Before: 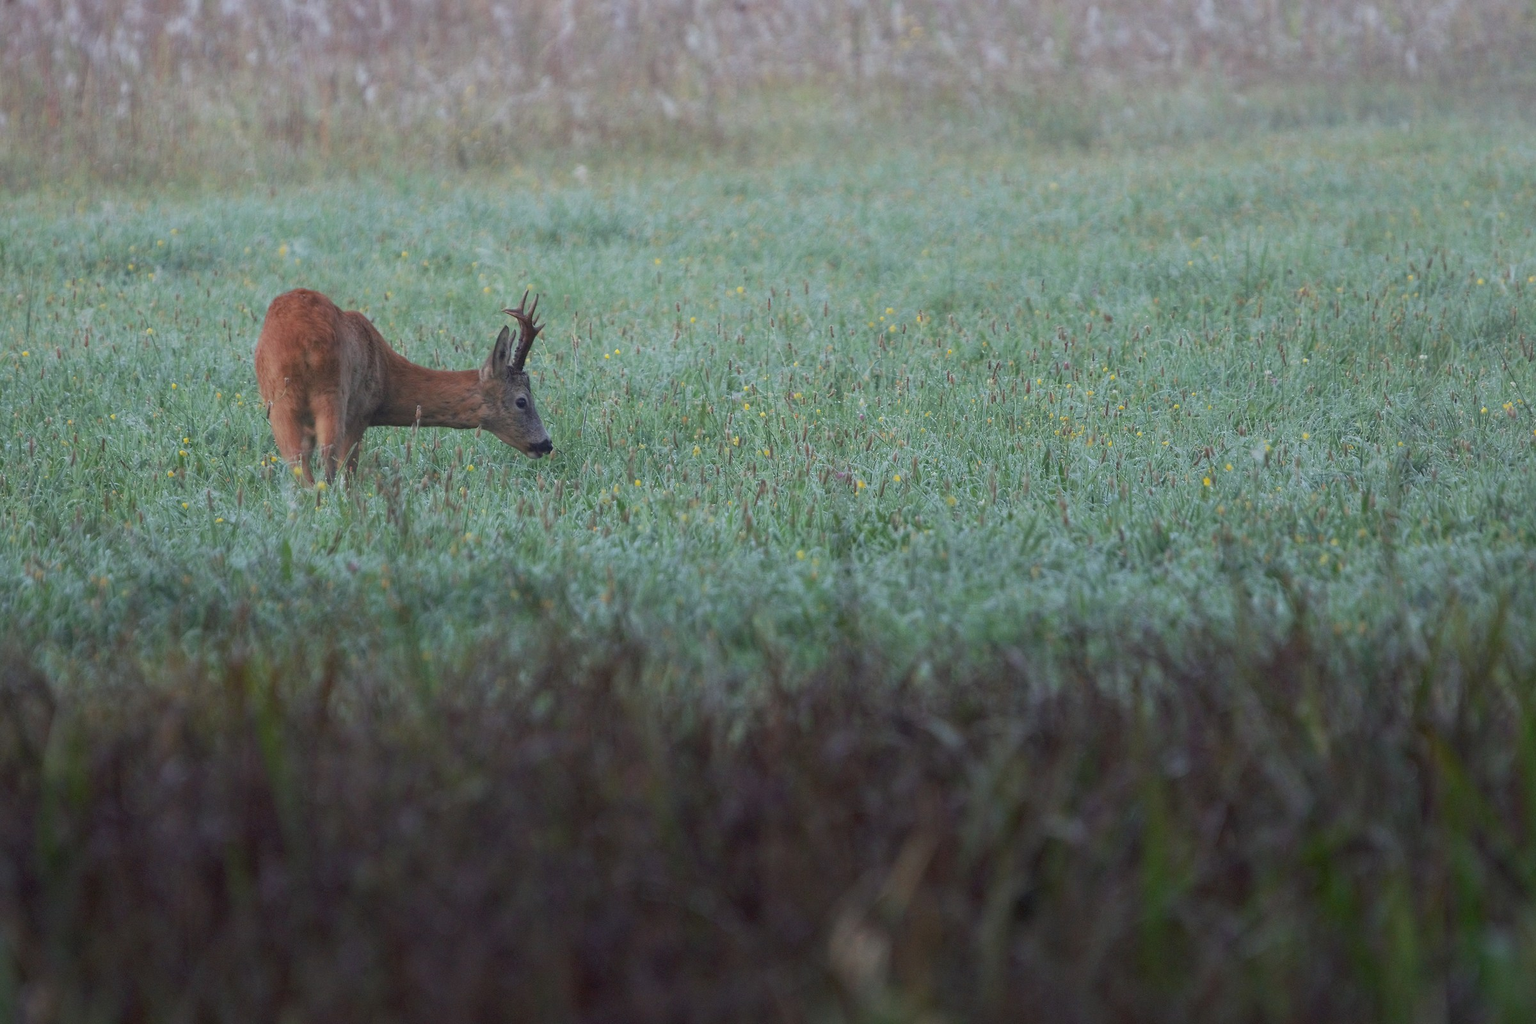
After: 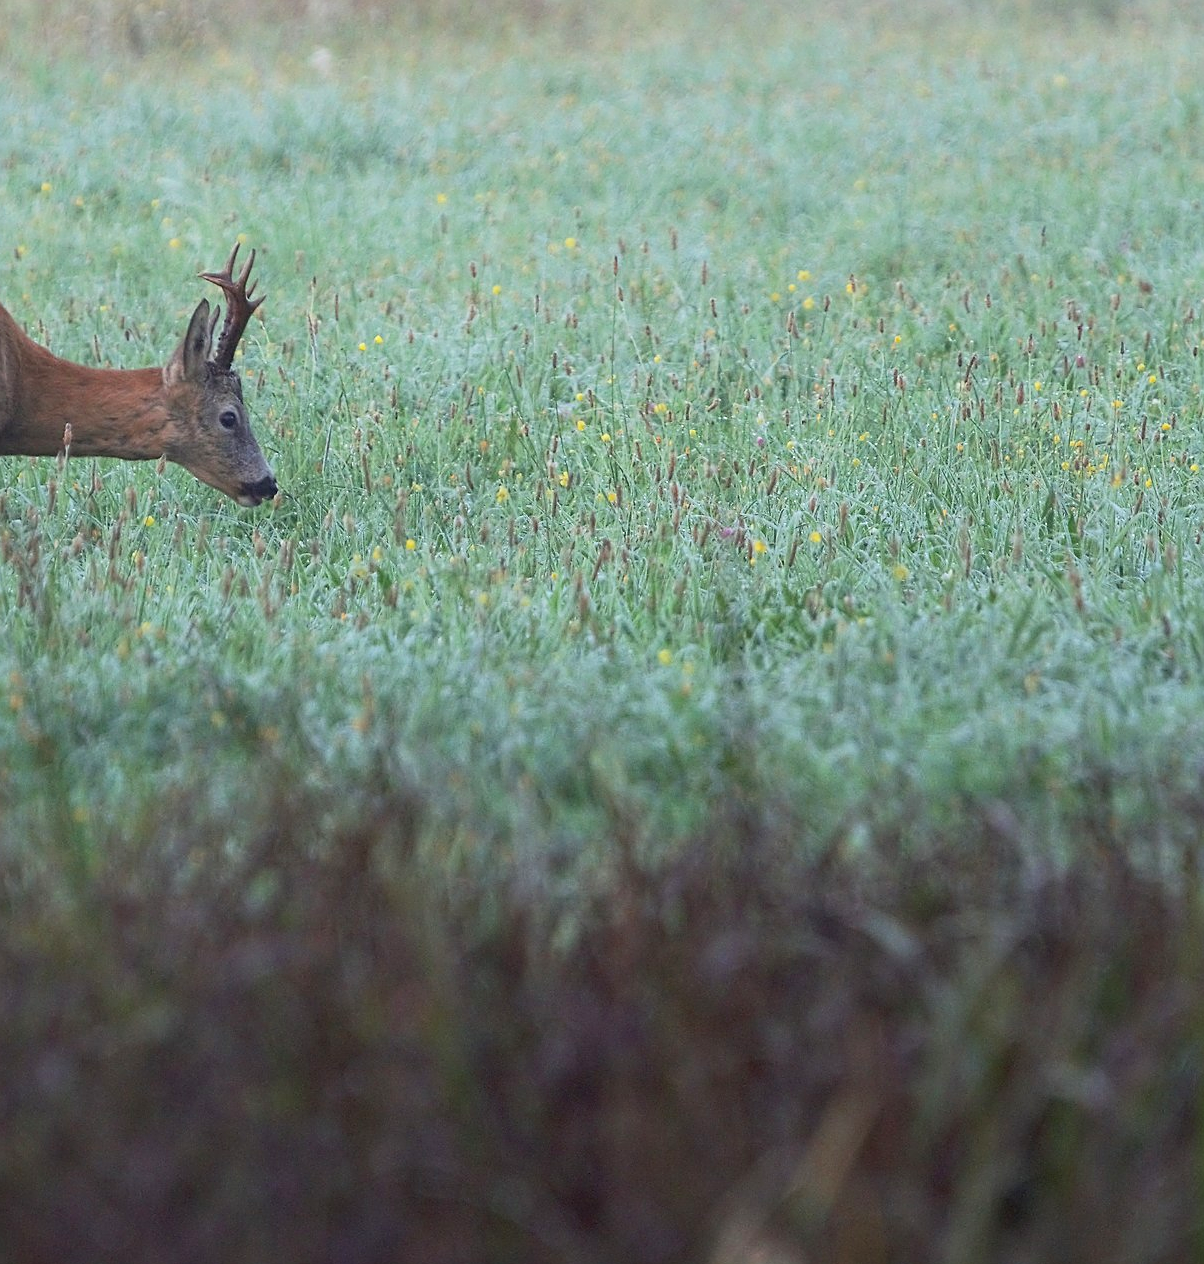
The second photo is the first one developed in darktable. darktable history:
sharpen: on, module defaults
crop and rotate: angle 0.016°, left 24.418%, top 13.119%, right 25.368%, bottom 7.81%
contrast brightness saturation: contrast 0.196, brightness 0.161, saturation 0.216
